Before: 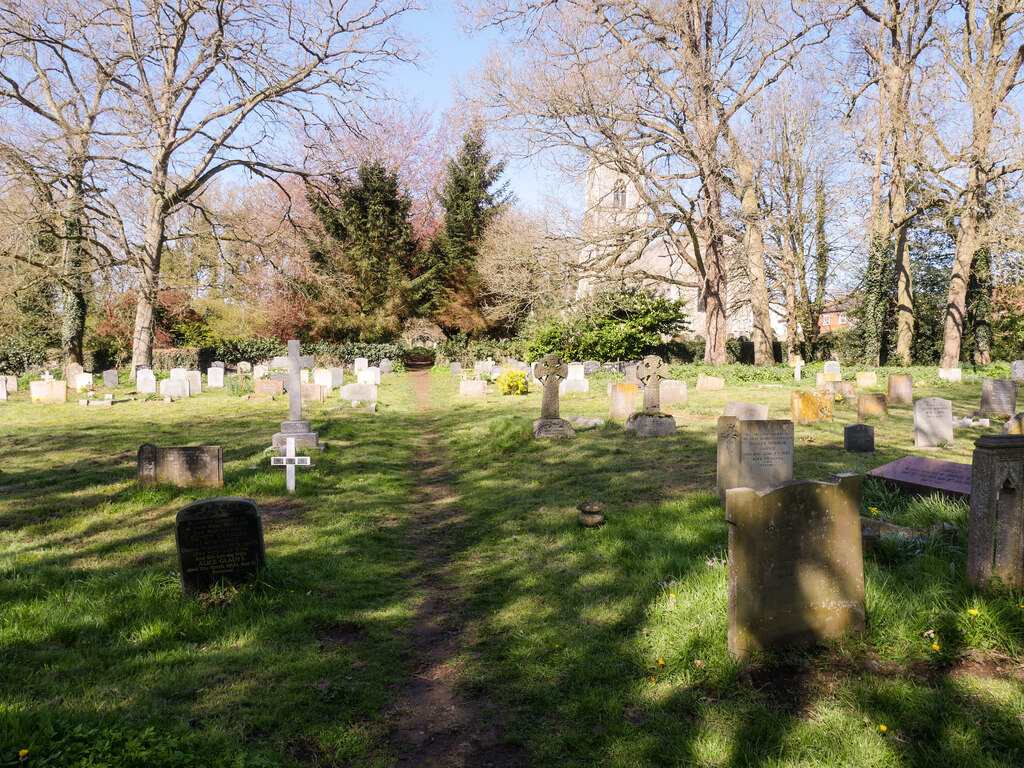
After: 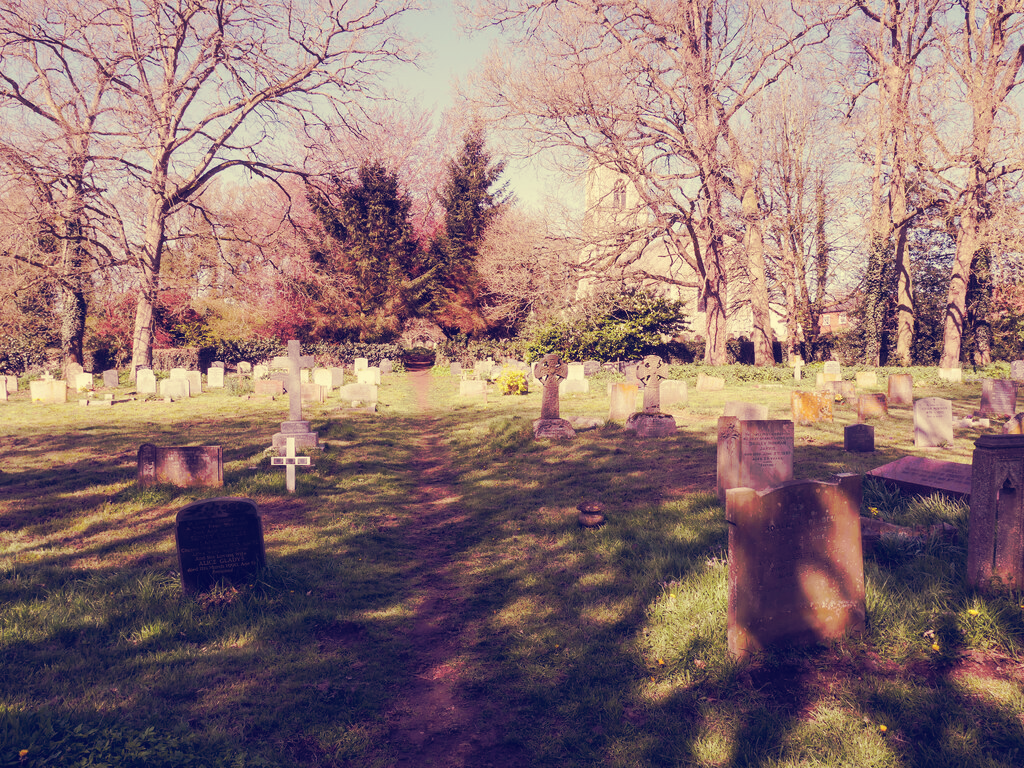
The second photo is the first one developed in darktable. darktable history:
tone curve: curves: ch0 [(0, 0) (0.003, 0.003) (0.011, 0.011) (0.025, 0.024) (0.044, 0.042) (0.069, 0.066) (0.1, 0.095) (0.136, 0.129) (0.177, 0.169) (0.224, 0.214) (0.277, 0.264) (0.335, 0.319) (0.399, 0.38) (0.468, 0.446) (0.543, 0.563) (0.623, 0.64) (0.709, 0.722) (0.801, 0.809) (0.898, 0.902) (1, 1)], preserve colors none
color look up table: target L [92.55, 91.78, 85.39, 87.3, 80.14, 70.02, 69.97, 66.82, 56.23, 51.21, 39.39, 37.22, 13.77, 200, 86.41, 68.96, 69.3, 66.11, 57.86, 55.48, 50.61, 50.77, 44.08, 30.65, 30.08, 18.61, 83.39, 69.92, 65.21, 58.93, 59.06, 55.18, 48.03, 49.13, 41.63, 33.52, 34.85, 35.81, 25.77, 16.51, 14.84, 9.109, 86.19, 82.42, 81.89, 64.59, 65.44, 46.48, 13.31], target a [-18.06, -1.804, -73.2, -31.57, -28.43, -55.88, -11.87, -29.26, -3.85, -46.69, -28.18, 1.783, 14.71, 0, 3.475, 38.53, 16.29, 48.1, 27.23, 75.6, 39.18, 54.45, 67.36, 21.78, 52.47, 35.44, 16.71, 42.79, 30.81, 77.69, 46.41, 81.89, -9.019, 54.03, 69.12, 18.64, 33, 61.98, 12.11, 47.1, 35.36, 25.59, -49.05, -55.69, -17.21, -33.72, -0.229, -23.73, 8.801], target b [30.2, 41.73, 56.82, 71.9, 29.73, 25.7, 56.25, 10.12, 27.56, 32.76, -1.35, -8.96, -21.12, 0, 65.75, 26.36, 55.62, 55.23, 15.19, 24.59, 36.12, 11.2, 25, 9.161, -1.839, -14.33, 17.37, -3.437, -18.86, -25.93, 1.341, -2.212, -43.76, -24.53, -48.32, -65.92, -11.93, -33.68, -50.87, -77.88, -39.02, -48.72, 15.9, 7.792, 7.342, -19.89, -0.656, -18.86, -35.09], num patches 49
